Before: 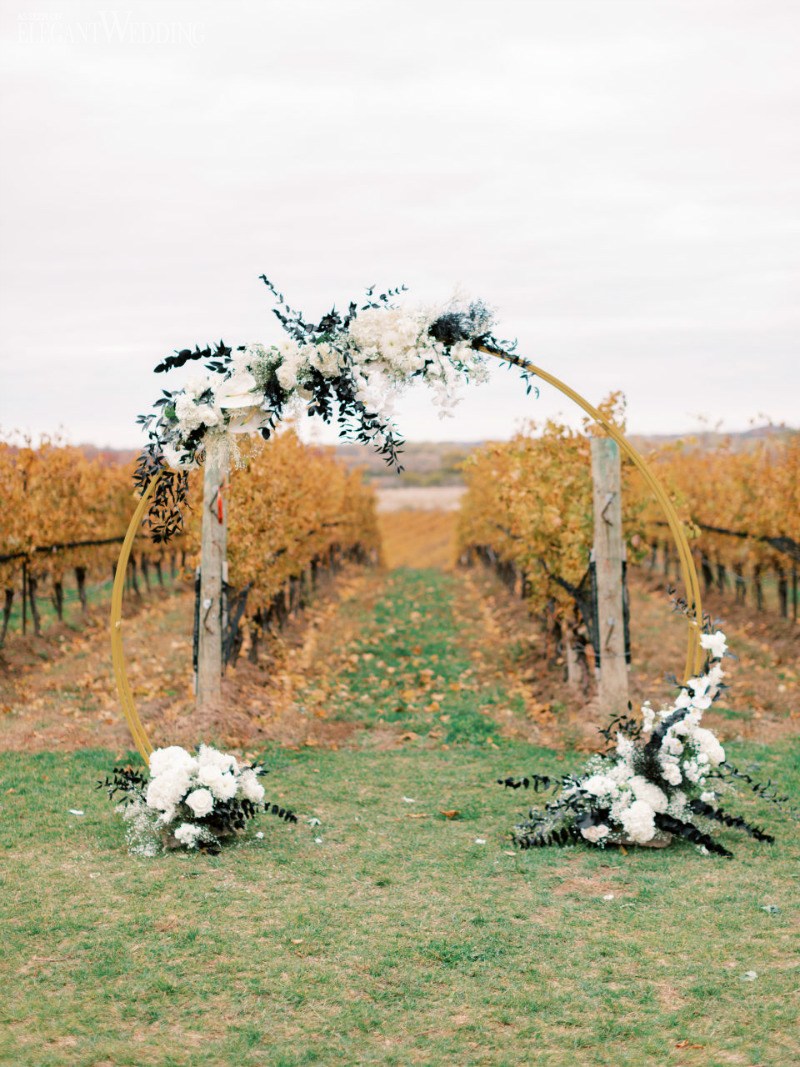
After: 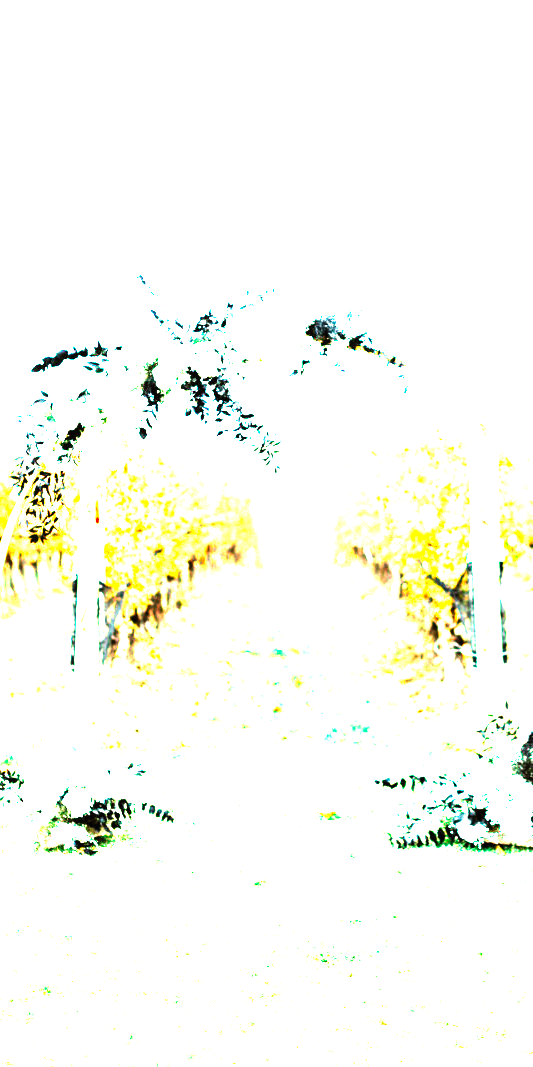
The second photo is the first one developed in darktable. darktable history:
levels: levels [0, 0.281, 0.562]
base curve: curves: ch0 [(0, 0) (0.007, 0.004) (0.027, 0.03) (0.046, 0.07) (0.207, 0.54) (0.442, 0.872) (0.673, 0.972) (1, 1)], preserve colors none
crop: left 15.419%, right 17.914%
exposure: black level correction 0, exposure 0.68 EV, compensate exposure bias true, compensate highlight preservation false
